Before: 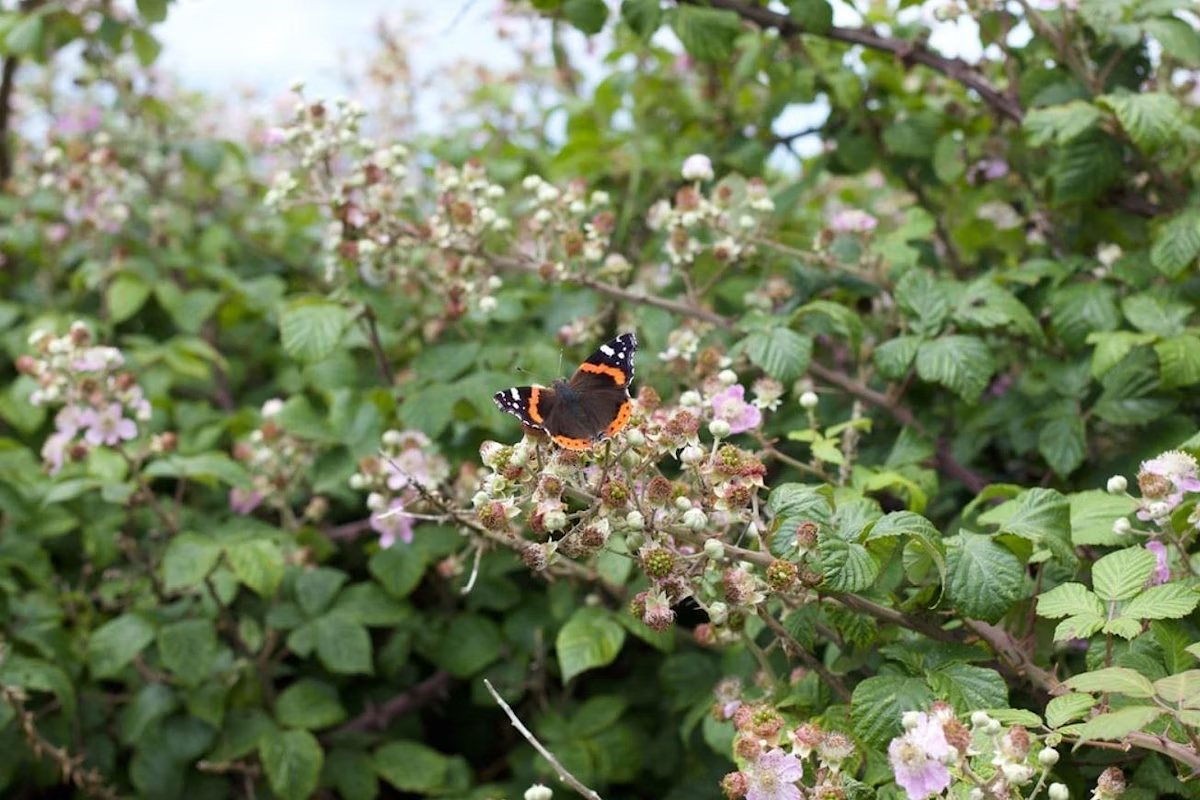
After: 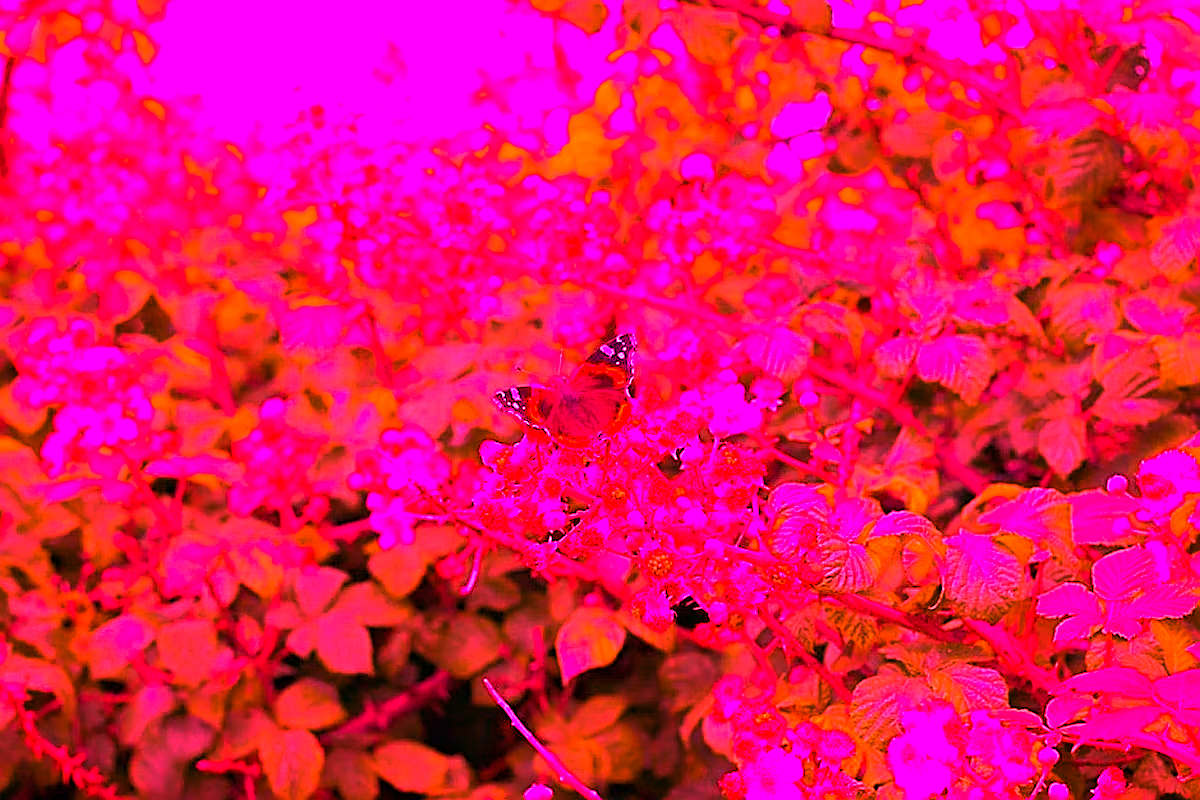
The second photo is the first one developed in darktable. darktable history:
sharpen: on, module defaults
color balance rgb: perceptual saturation grading › global saturation 20%, global vibrance 20%
exposure: exposure -0.462 EV, compensate highlight preservation false
white balance: red 4.26, blue 1.802
